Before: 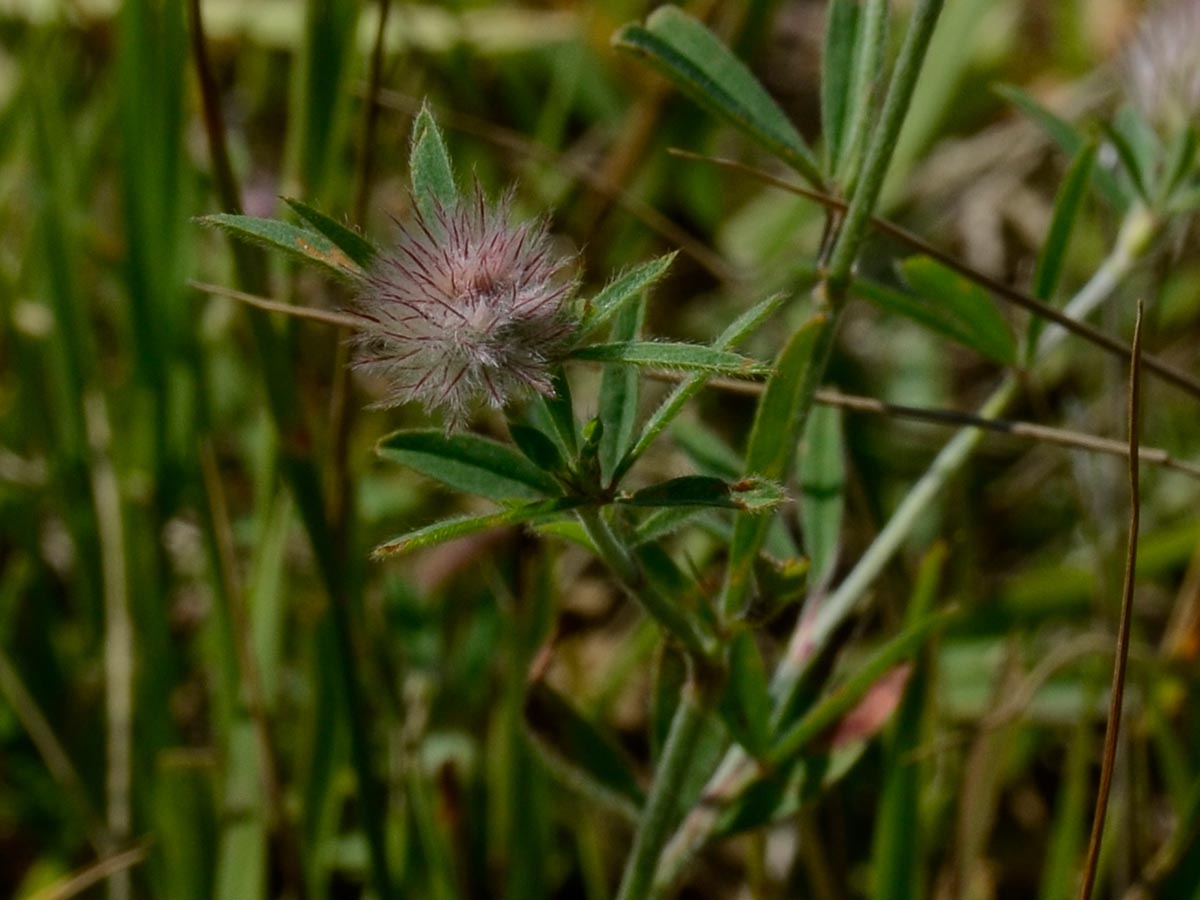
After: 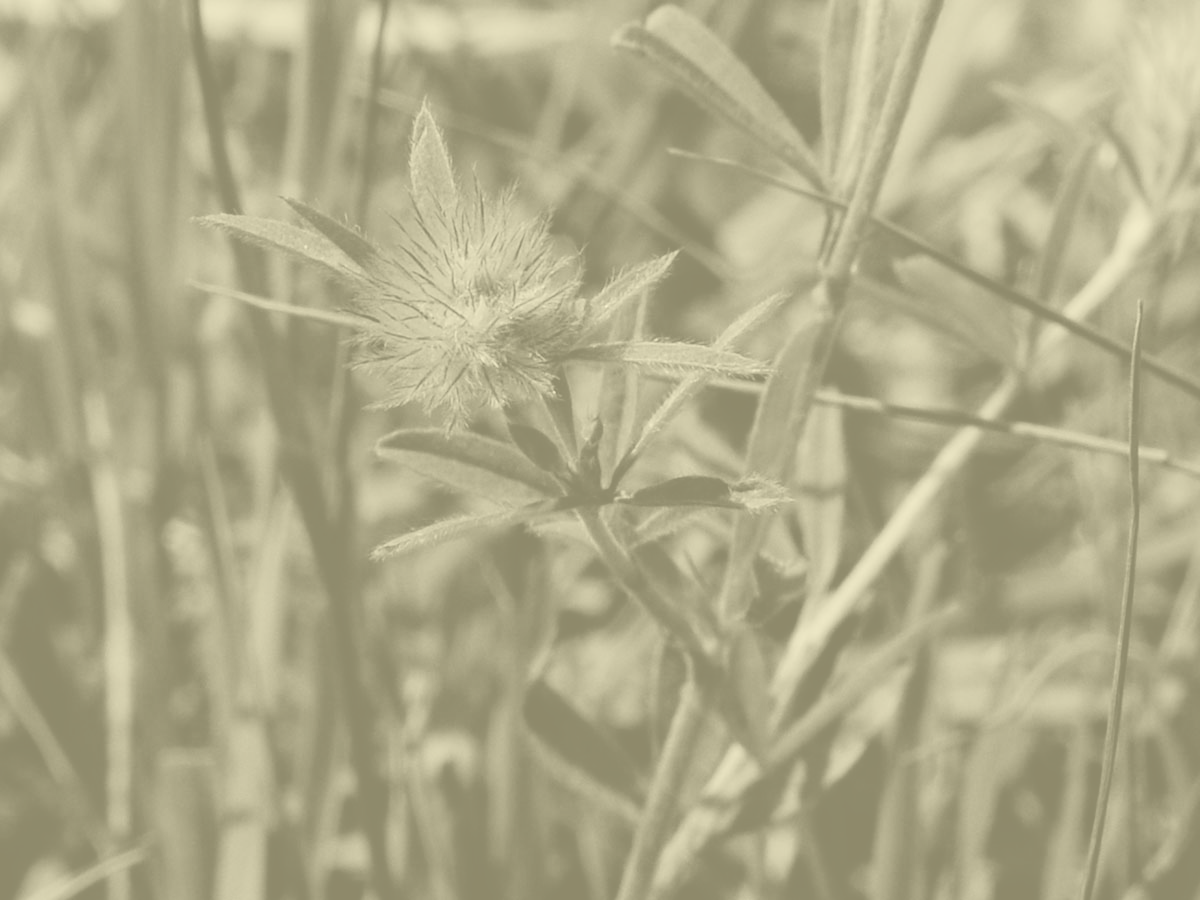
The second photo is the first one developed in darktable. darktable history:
colorize: hue 43.2°, saturation 40%, version 1
filmic rgb: black relative exposure -7.65 EV, white relative exposure 4.56 EV, hardness 3.61, color science v6 (2022)
